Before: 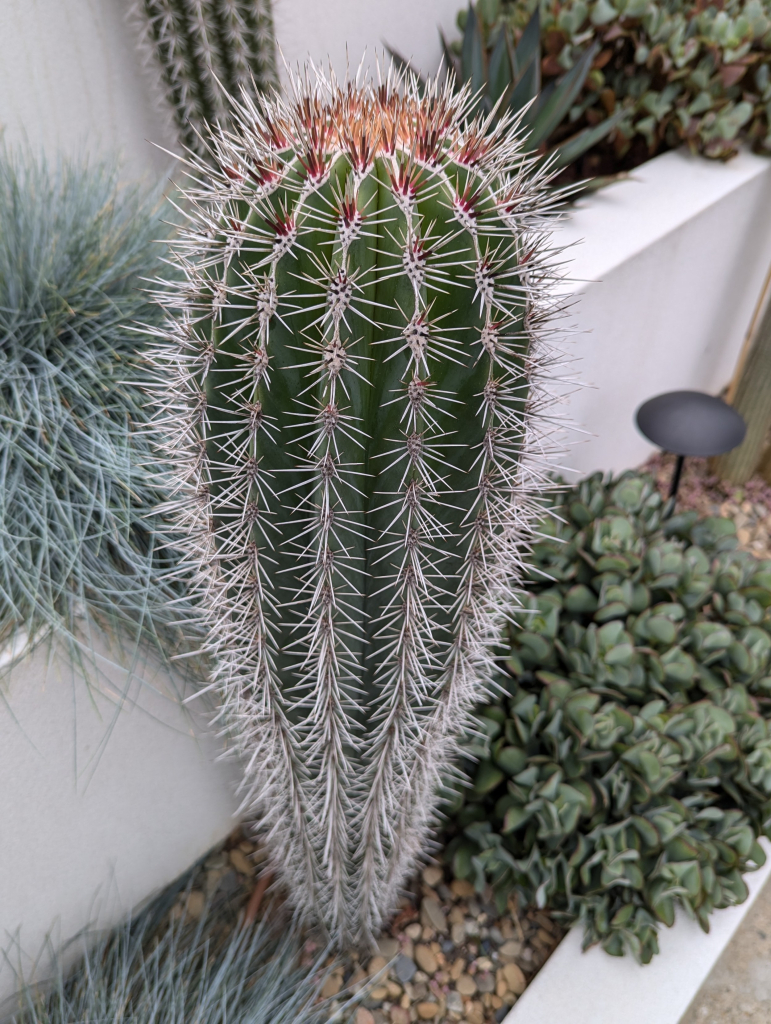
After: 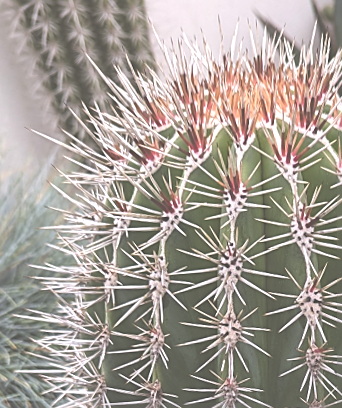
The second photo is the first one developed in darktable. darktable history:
crop: left 15.452%, top 5.459%, right 43.956%, bottom 56.62%
rotate and perspective: rotation -4.25°, automatic cropping off
sharpen: on, module defaults
exposure: black level correction -0.071, exposure 0.5 EV, compensate highlight preservation false
color balance: lift [1, 0.998, 1.001, 1.002], gamma [1, 1.02, 1, 0.98], gain [1, 1.02, 1.003, 0.98]
